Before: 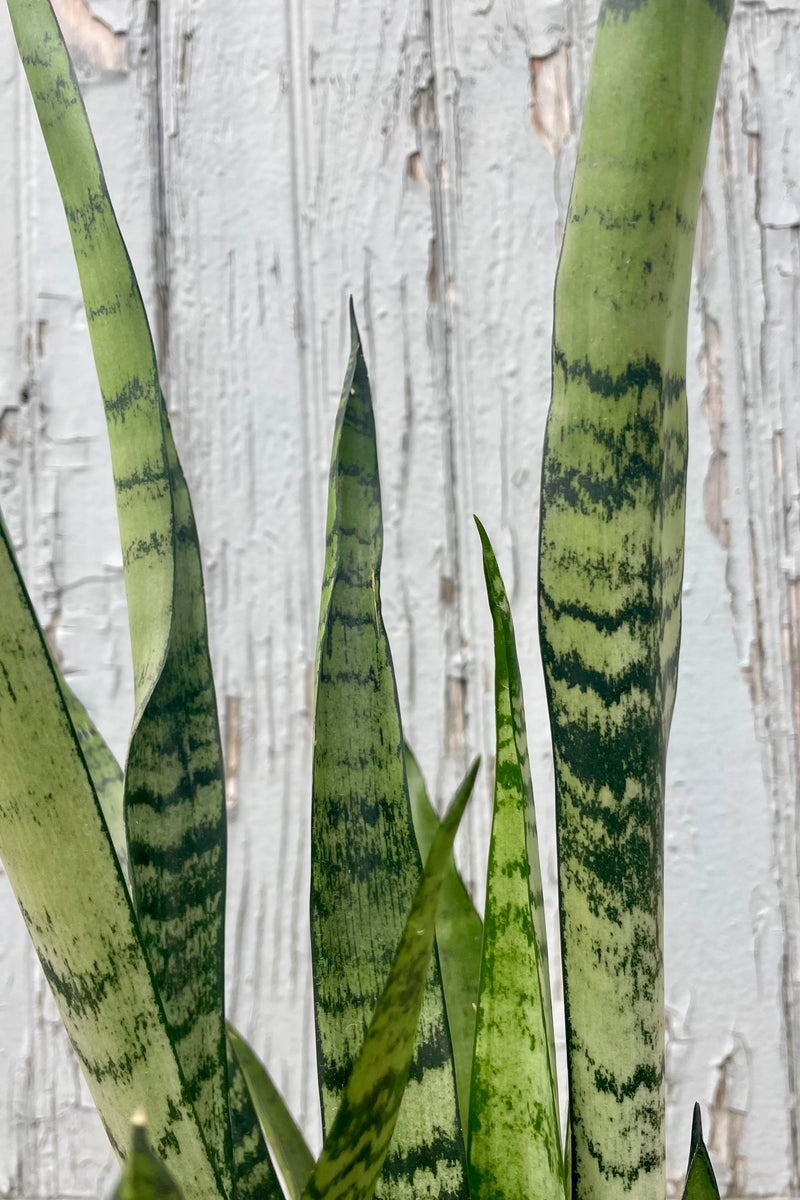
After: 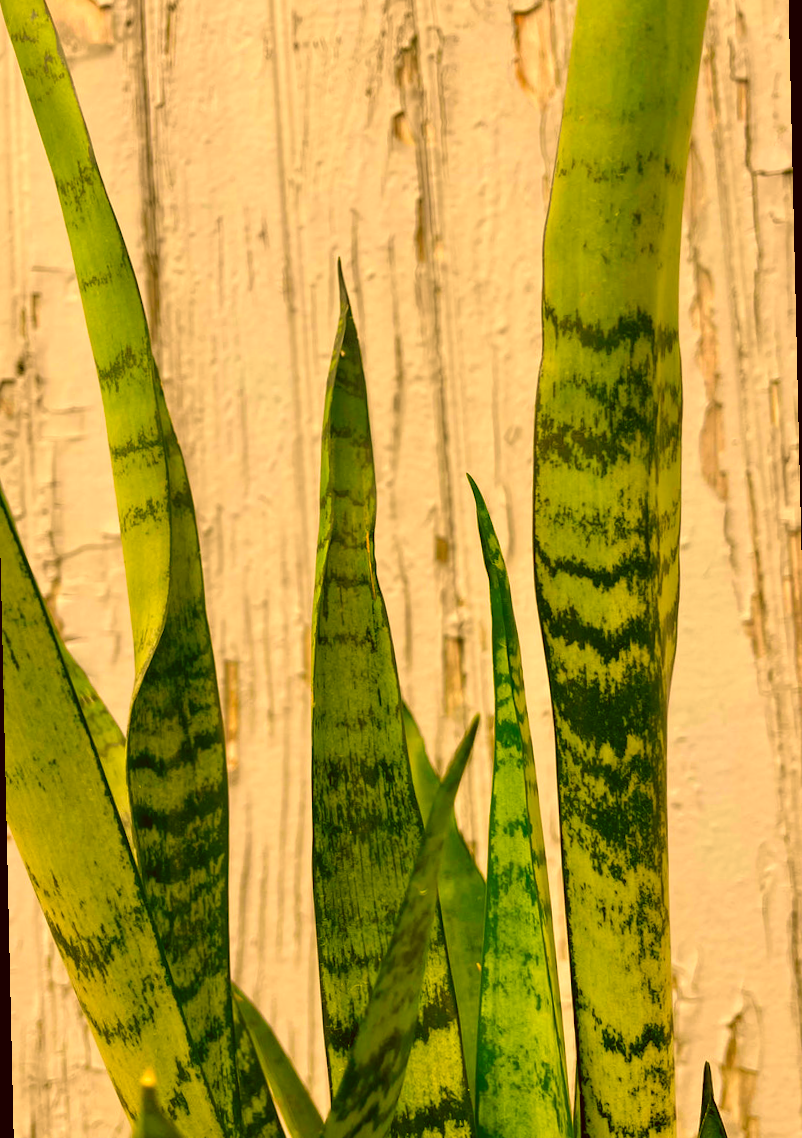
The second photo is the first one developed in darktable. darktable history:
color correction: highlights a* 10.44, highlights b* 30.04, shadows a* 2.73, shadows b* 17.51, saturation 1.72
rotate and perspective: rotation -1.32°, lens shift (horizontal) -0.031, crop left 0.015, crop right 0.985, crop top 0.047, crop bottom 0.982
